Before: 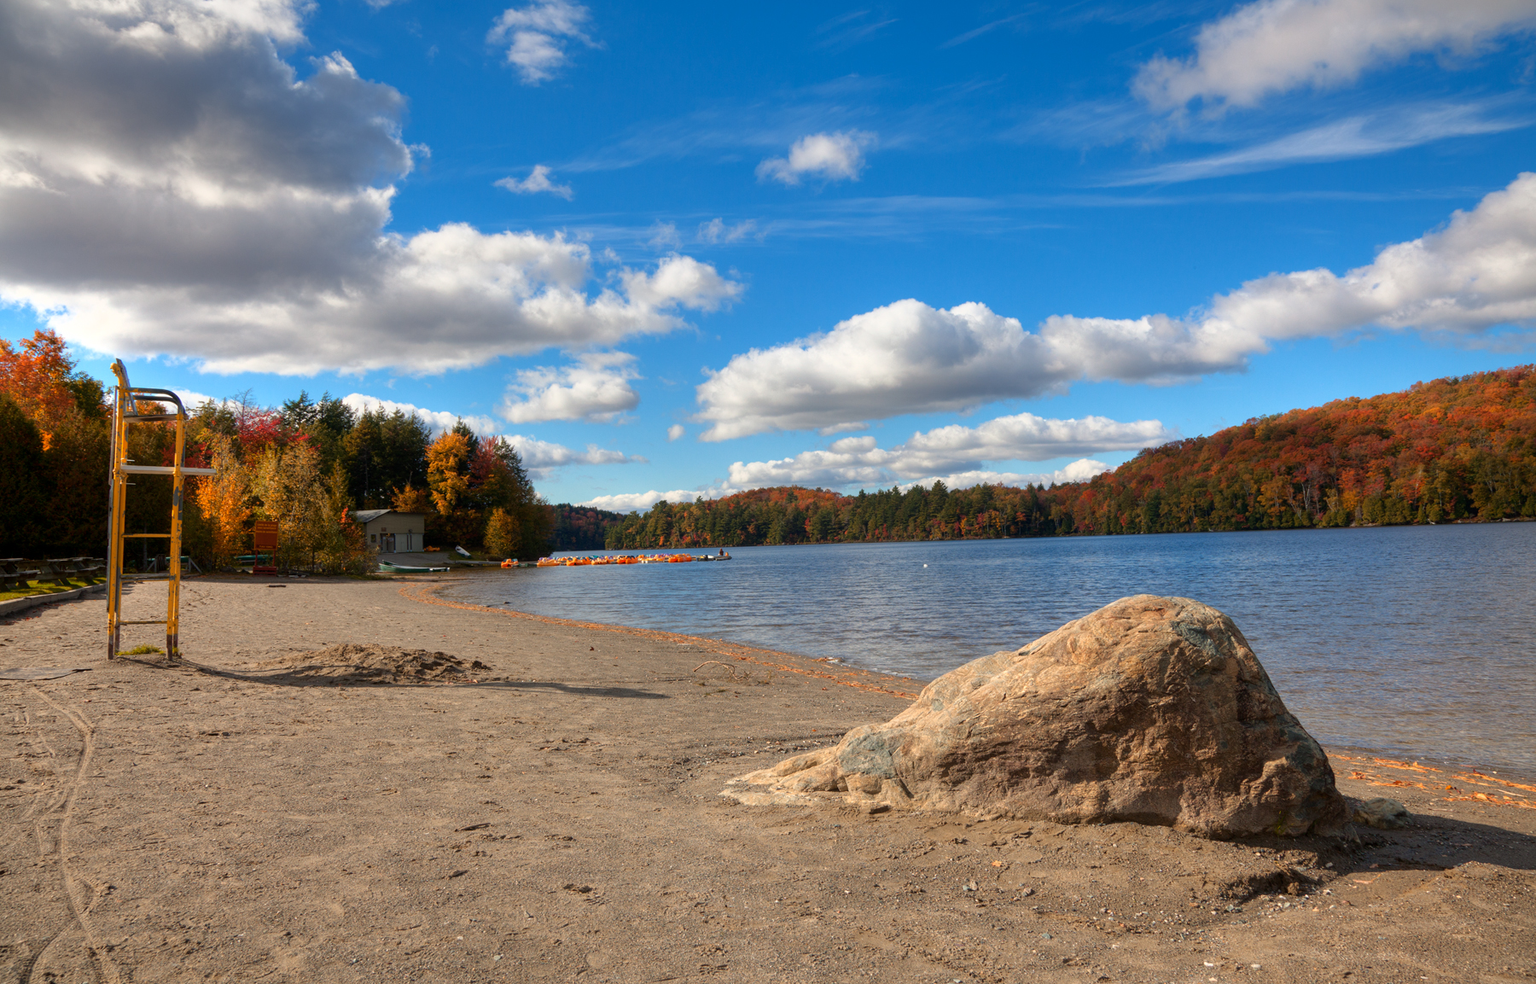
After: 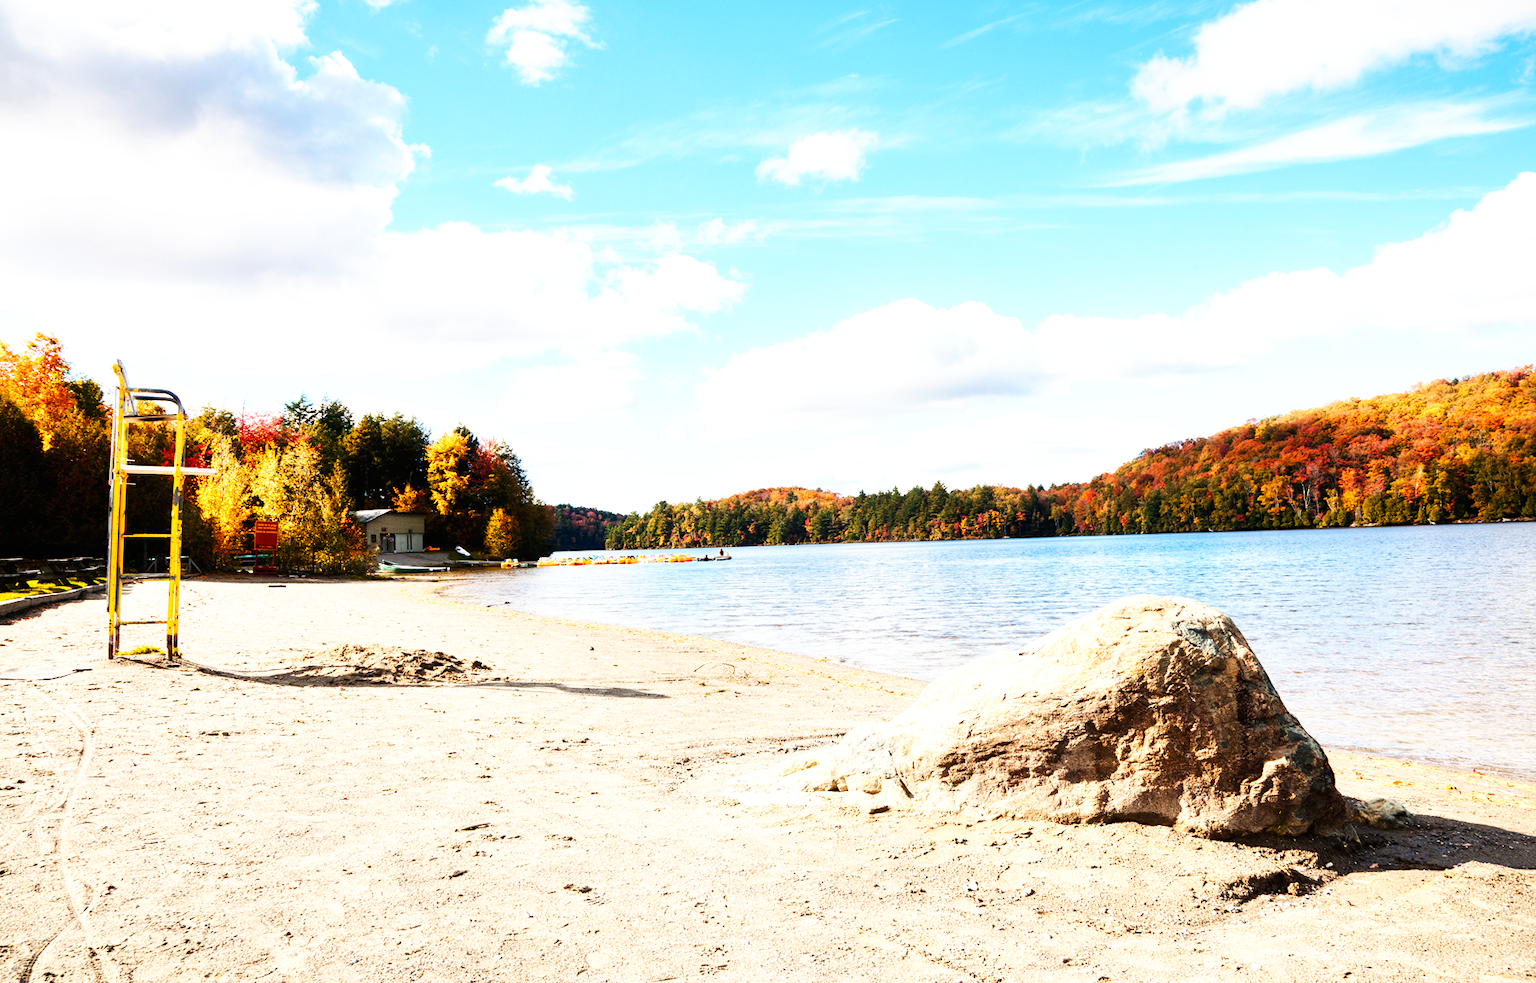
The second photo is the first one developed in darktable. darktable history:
tone equalizer: -8 EV -0.75 EV, -7 EV -0.7 EV, -6 EV -0.6 EV, -5 EV -0.4 EV, -3 EV 0.4 EV, -2 EV 0.6 EV, -1 EV 0.7 EV, +0 EV 0.75 EV, edges refinement/feathering 500, mask exposure compensation -1.57 EV, preserve details no
base curve: curves: ch0 [(0, 0) (0.007, 0.004) (0.027, 0.03) (0.046, 0.07) (0.207, 0.54) (0.442, 0.872) (0.673, 0.972) (1, 1)], preserve colors none
exposure: black level correction 0, exposure 0.7 EV, compensate exposure bias true, compensate highlight preservation false
